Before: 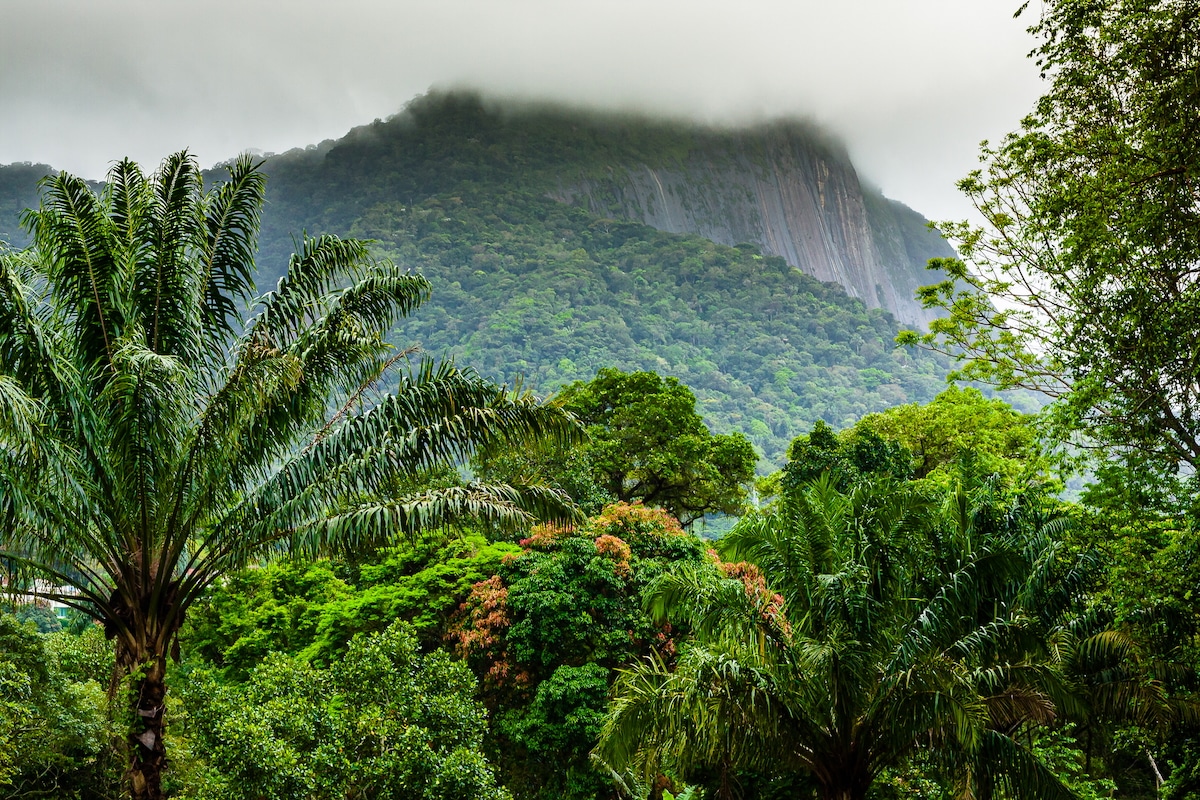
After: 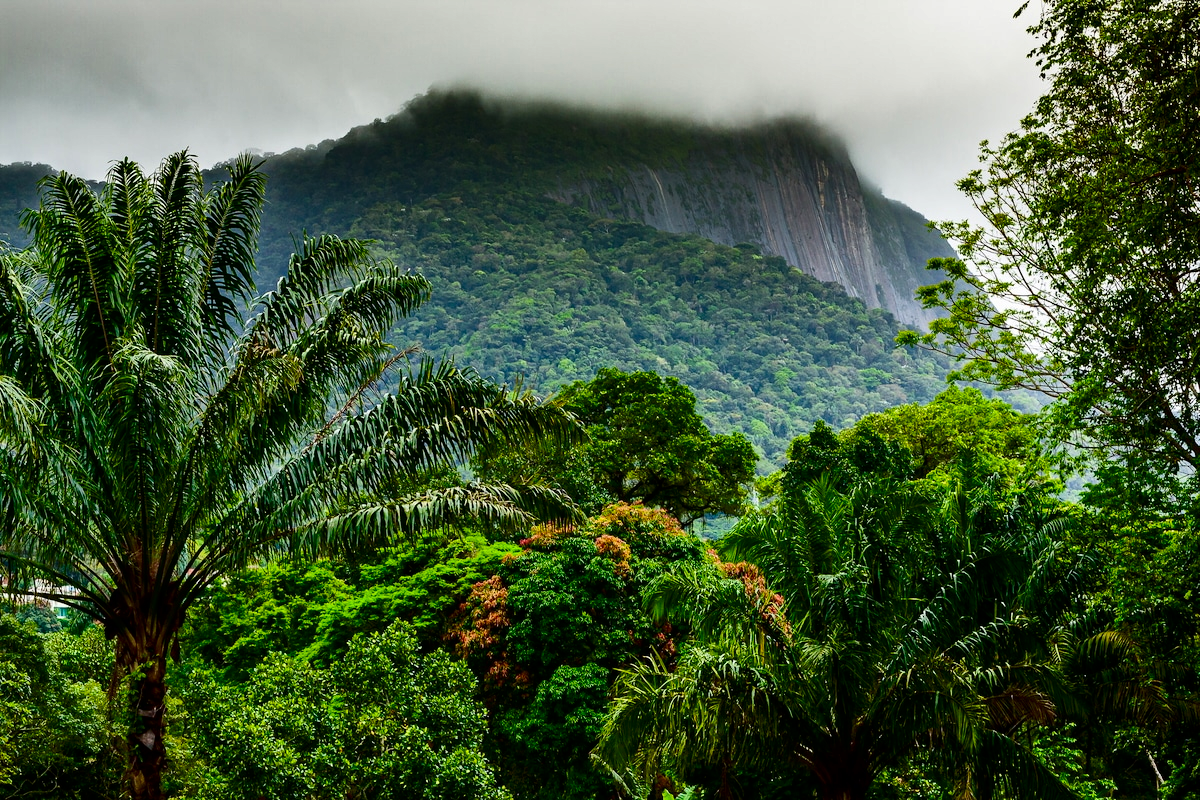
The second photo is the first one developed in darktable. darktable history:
shadows and highlights: shadows 33.89, highlights -45.87, compress 49.94%, soften with gaussian
contrast brightness saturation: contrast 0.13, brightness -0.24, saturation 0.149
